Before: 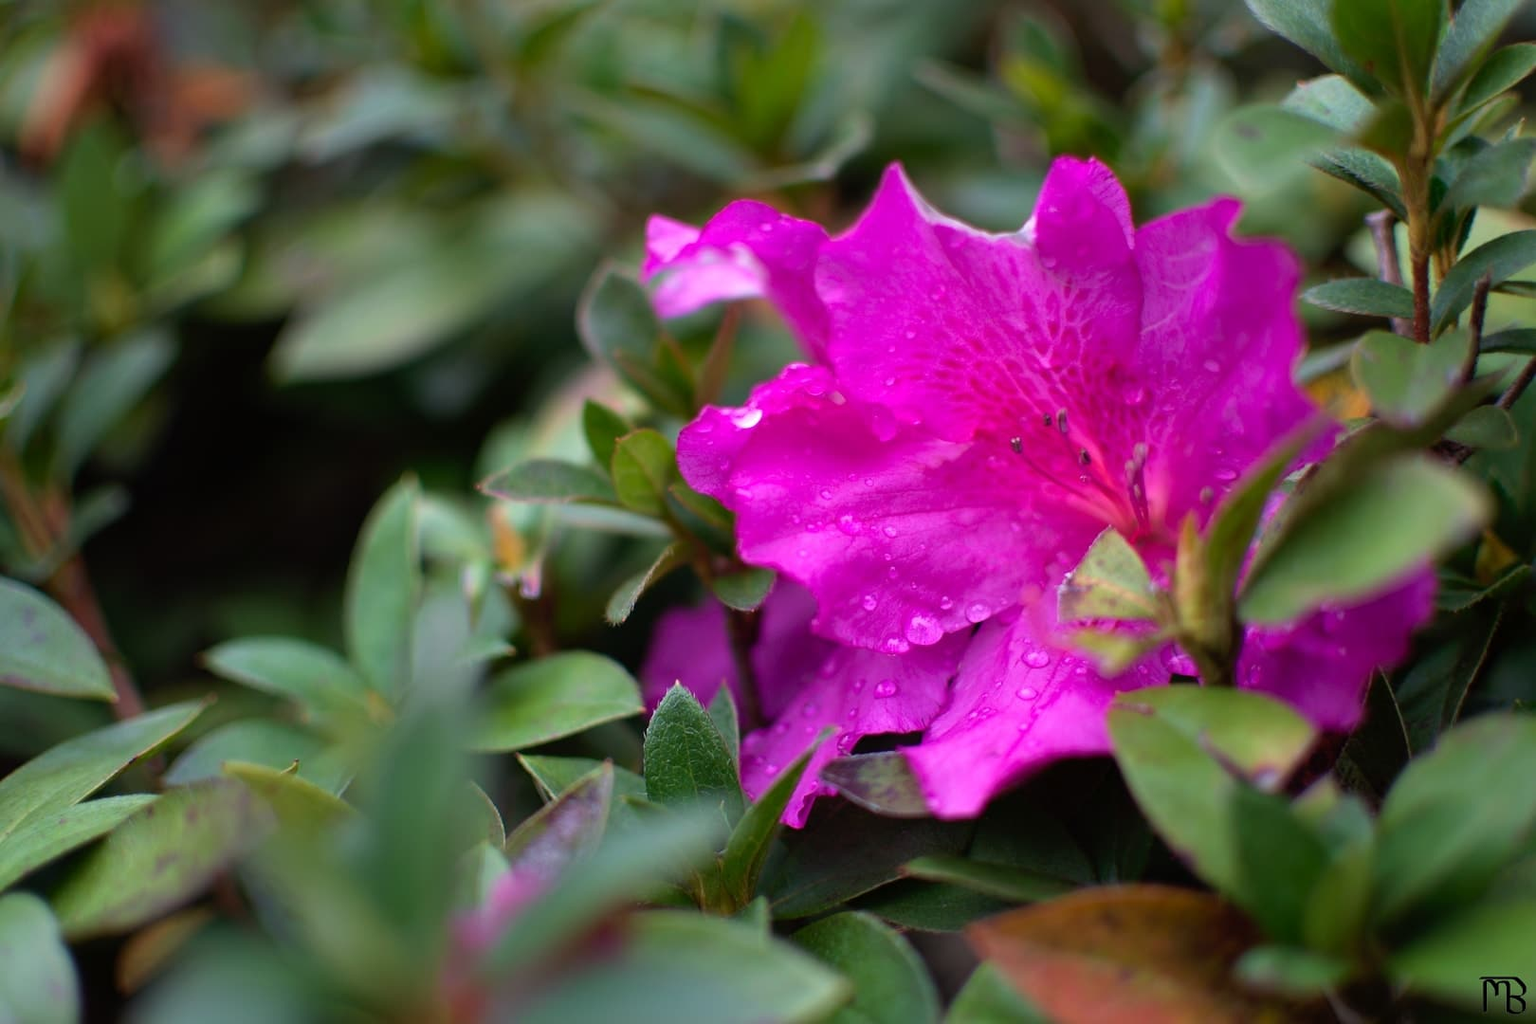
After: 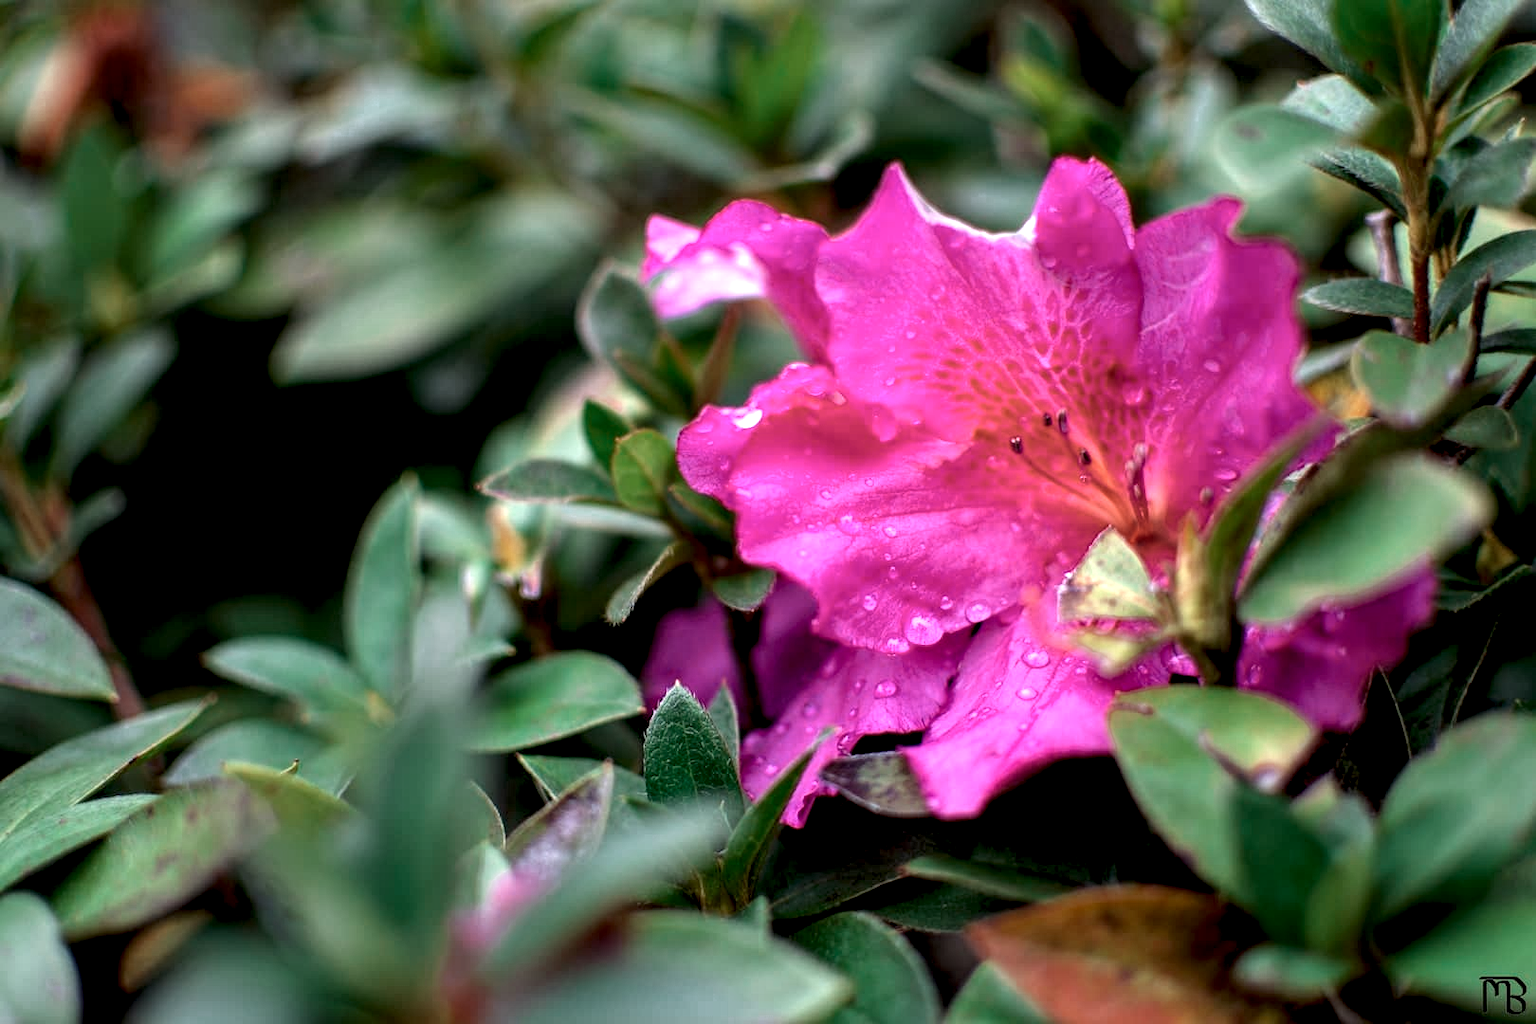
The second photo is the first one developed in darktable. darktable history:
local contrast: highlights 17%, detail 185%
base curve: preserve colors none
exposure: black level correction 0.003, exposure 0.38 EV, compensate highlight preservation false
color zones: curves: ch0 [(0, 0.5) (0.125, 0.4) (0.25, 0.5) (0.375, 0.4) (0.5, 0.4) (0.625, 0.6) (0.75, 0.6) (0.875, 0.5)]; ch1 [(0, 0.4) (0.125, 0.5) (0.25, 0.4) (0.375, 0.4) (0.5, 0.4) (0.625, 0.4) (0.75, 0.5) (0.875, 0.4)]; ch2 [(0, 0.6) (0.125, 0.5) (0.25, 0.5) (0.375, 0.6) (0.5, 0.6) (0.625, 0.5) (0.75, 0.5) (0.875, 0.5)]
